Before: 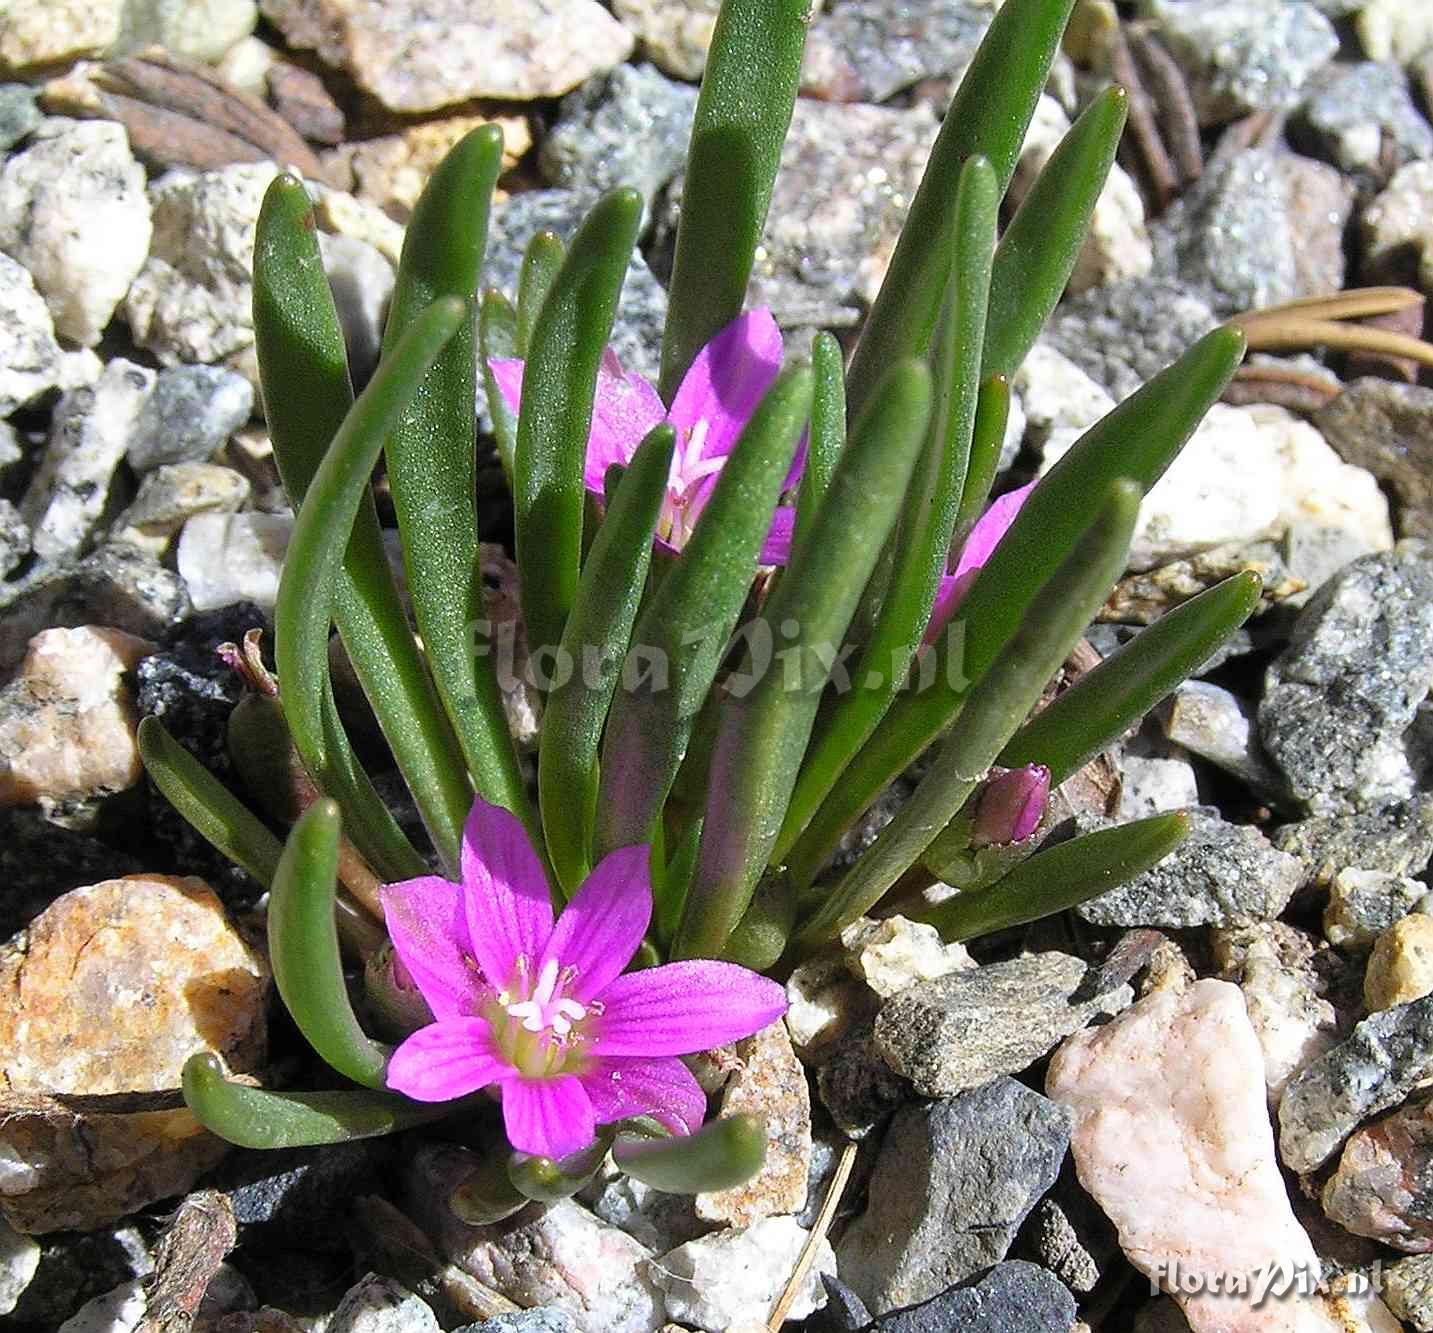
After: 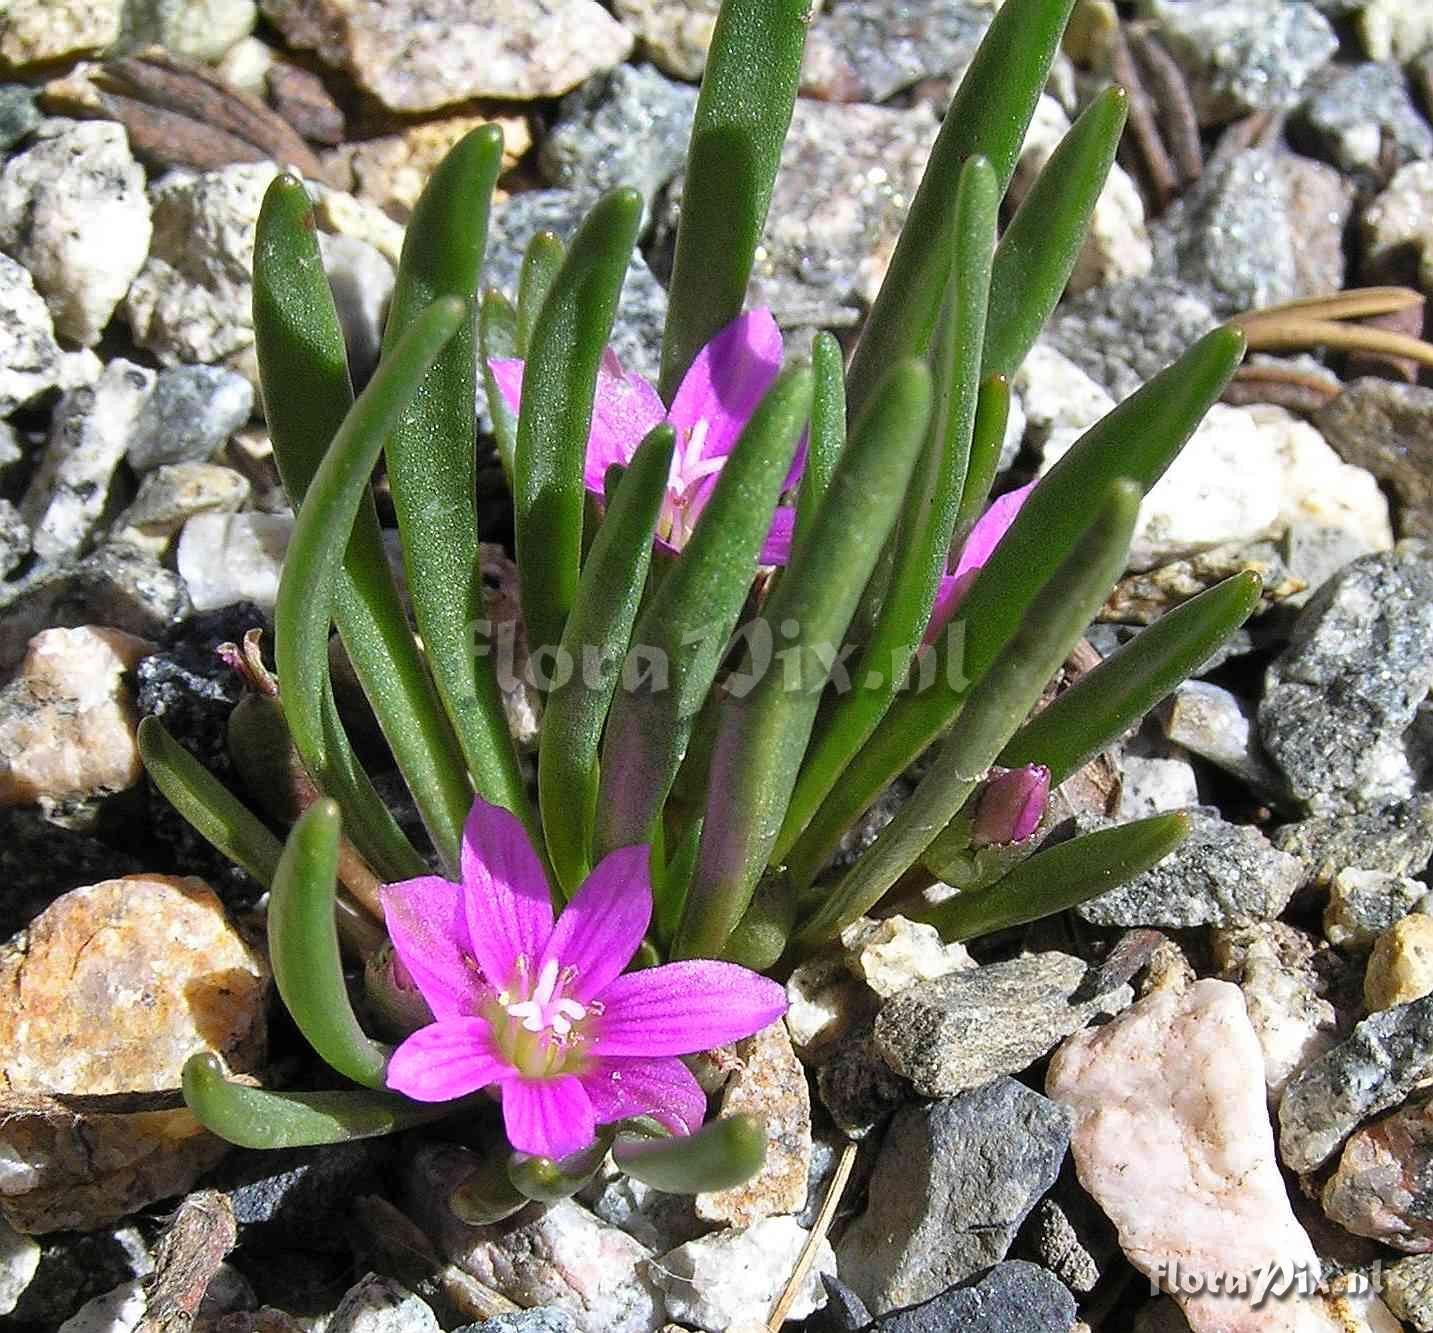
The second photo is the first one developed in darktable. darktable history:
shadows and highlights: white point adjustment 0.156, highlights -70.07, soften with gaussian
